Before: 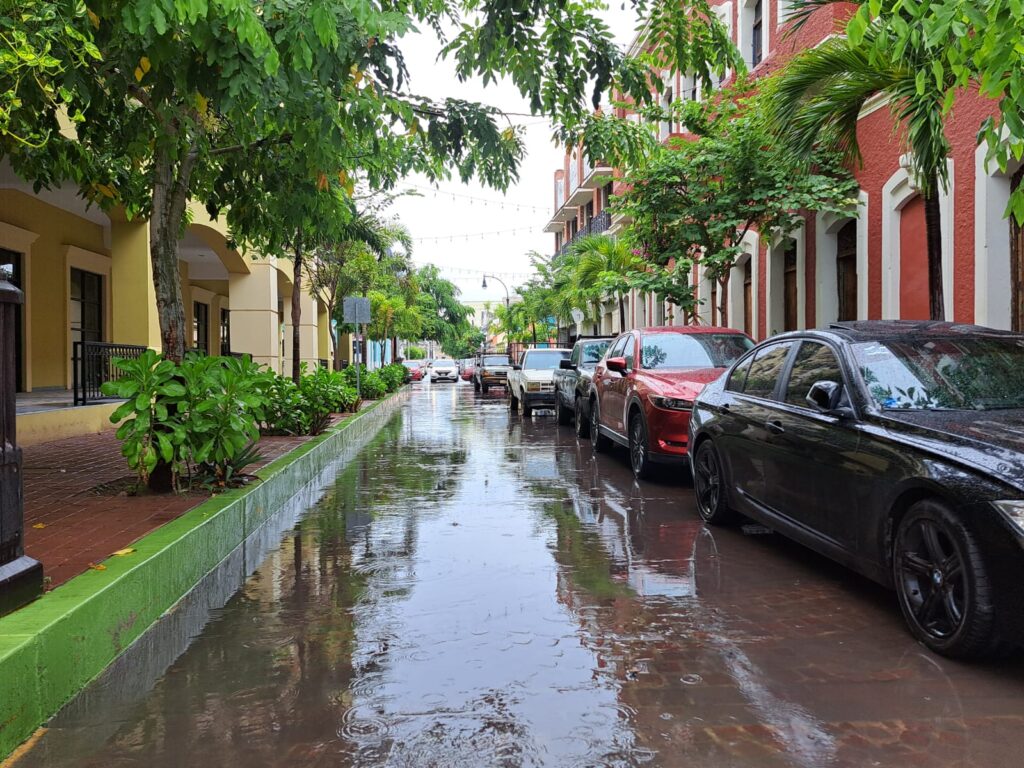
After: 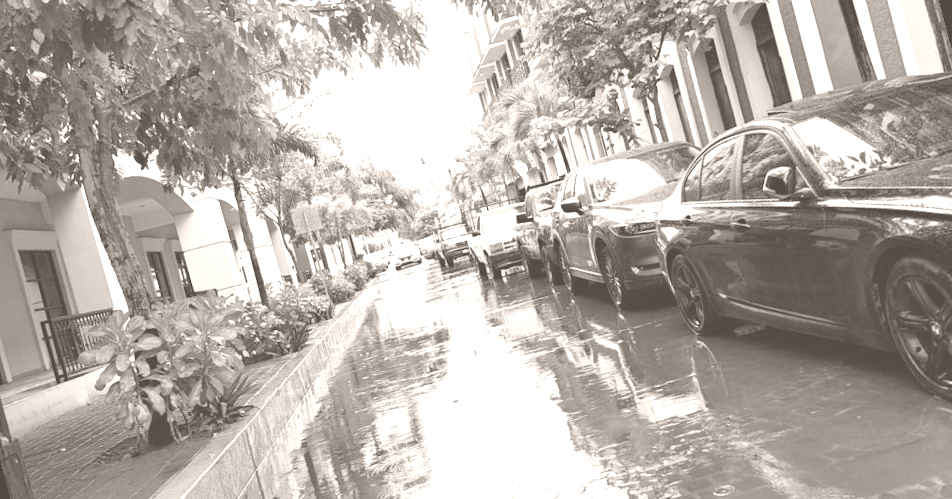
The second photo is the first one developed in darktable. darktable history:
rotate and perspective: rotation -14.8°, crop left 0.1, crop right 0.903, crop top 0.25, crop bottom 0.748
colorize: hue 34.49°, saturation 35.33%, source mix 100%, lightness 55%, version 1
